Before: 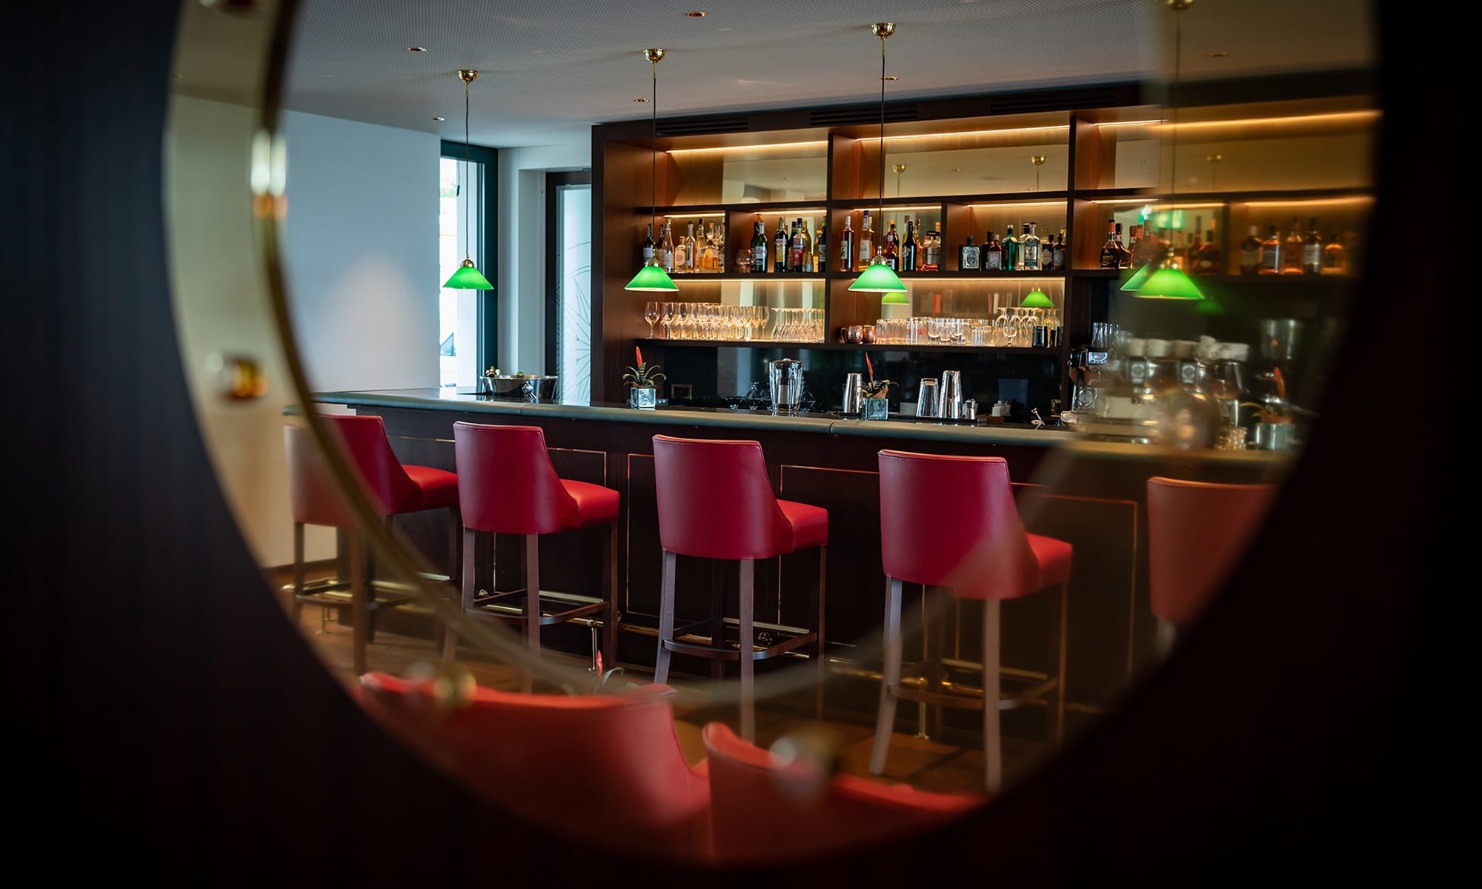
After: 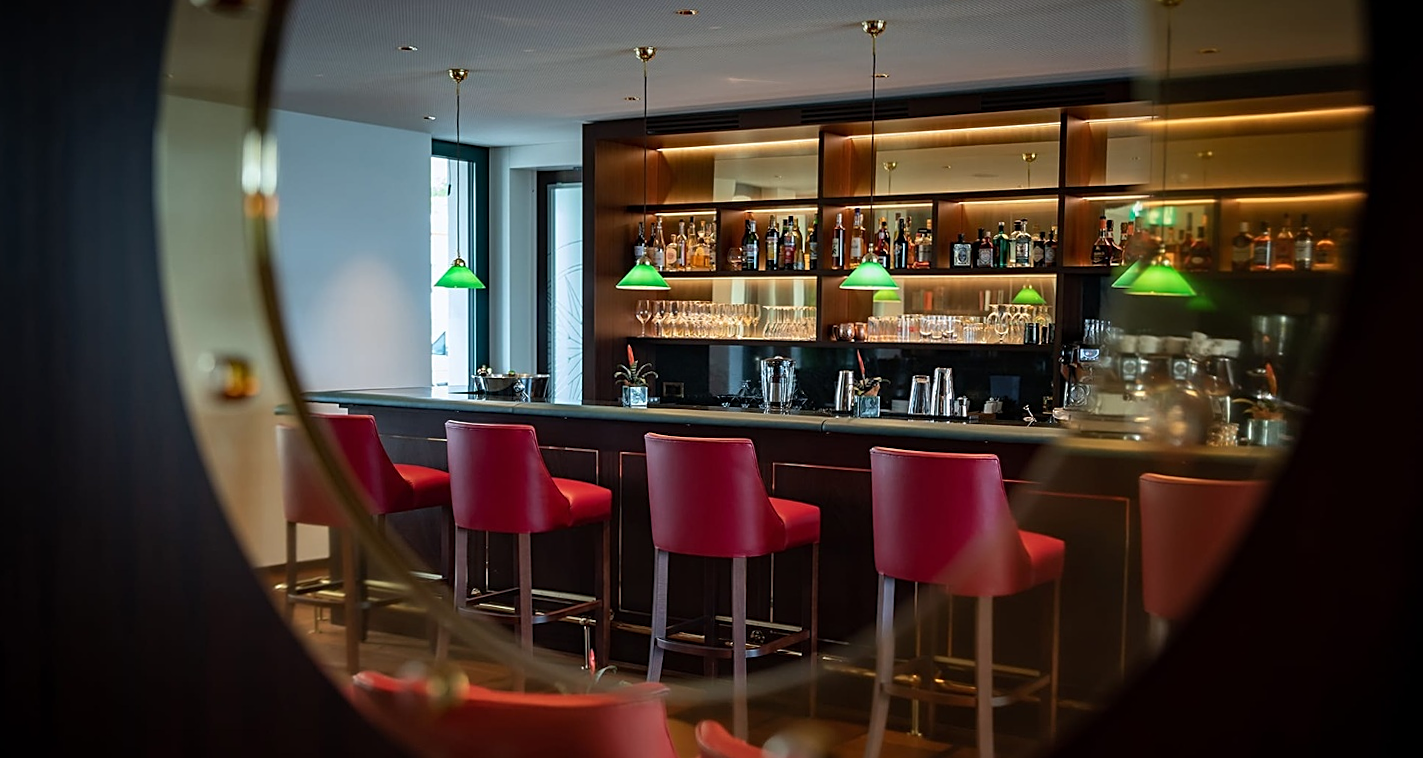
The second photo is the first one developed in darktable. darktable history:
white balance: red 0.988, blue 1.017
sharpen: on, module defaults
crop and rotate: angle 0.2°, left 0.275%, right 3.127%, bottom 14.18%
